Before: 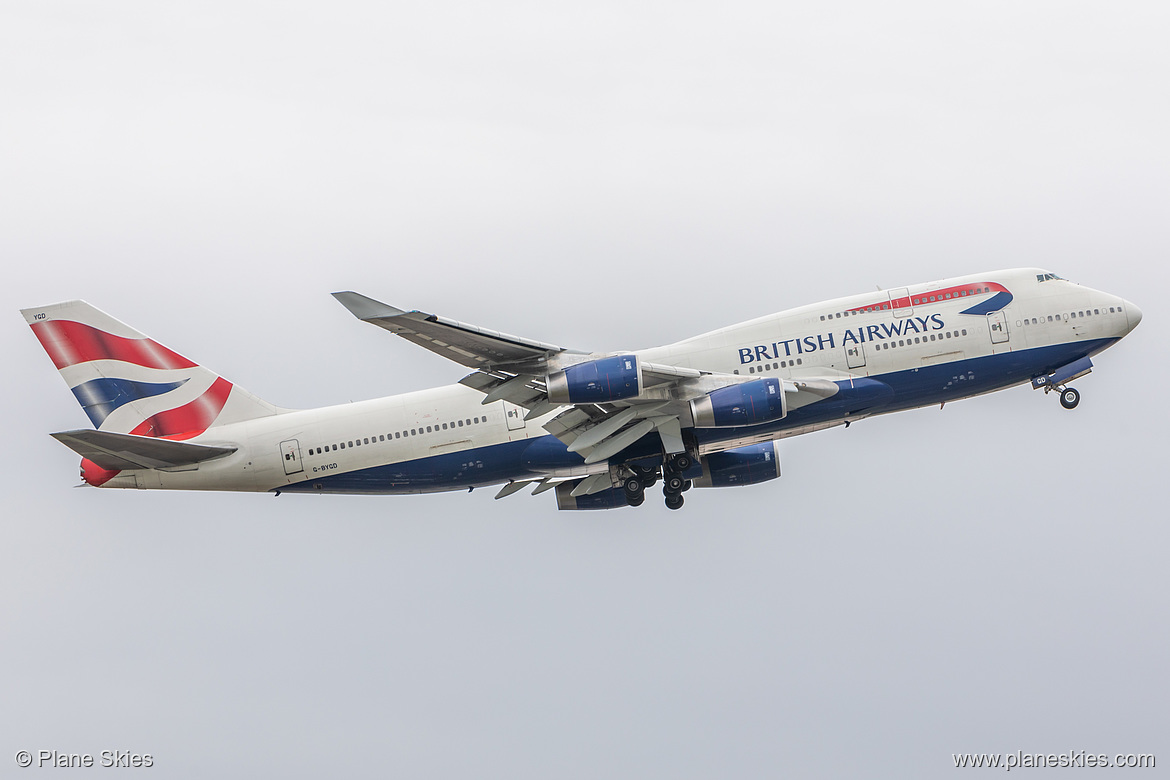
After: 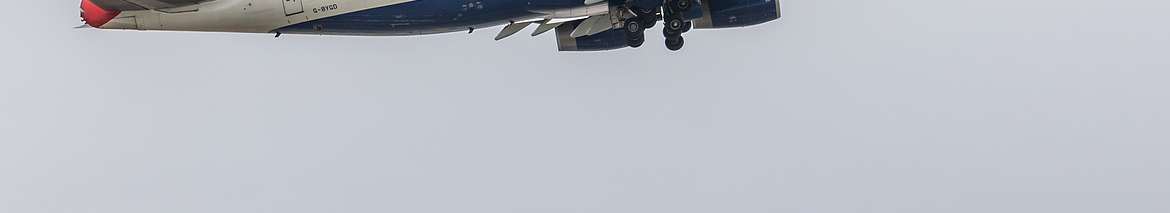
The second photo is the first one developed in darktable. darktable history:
crop and rotate: top 58.873%, bottom 13.759%
